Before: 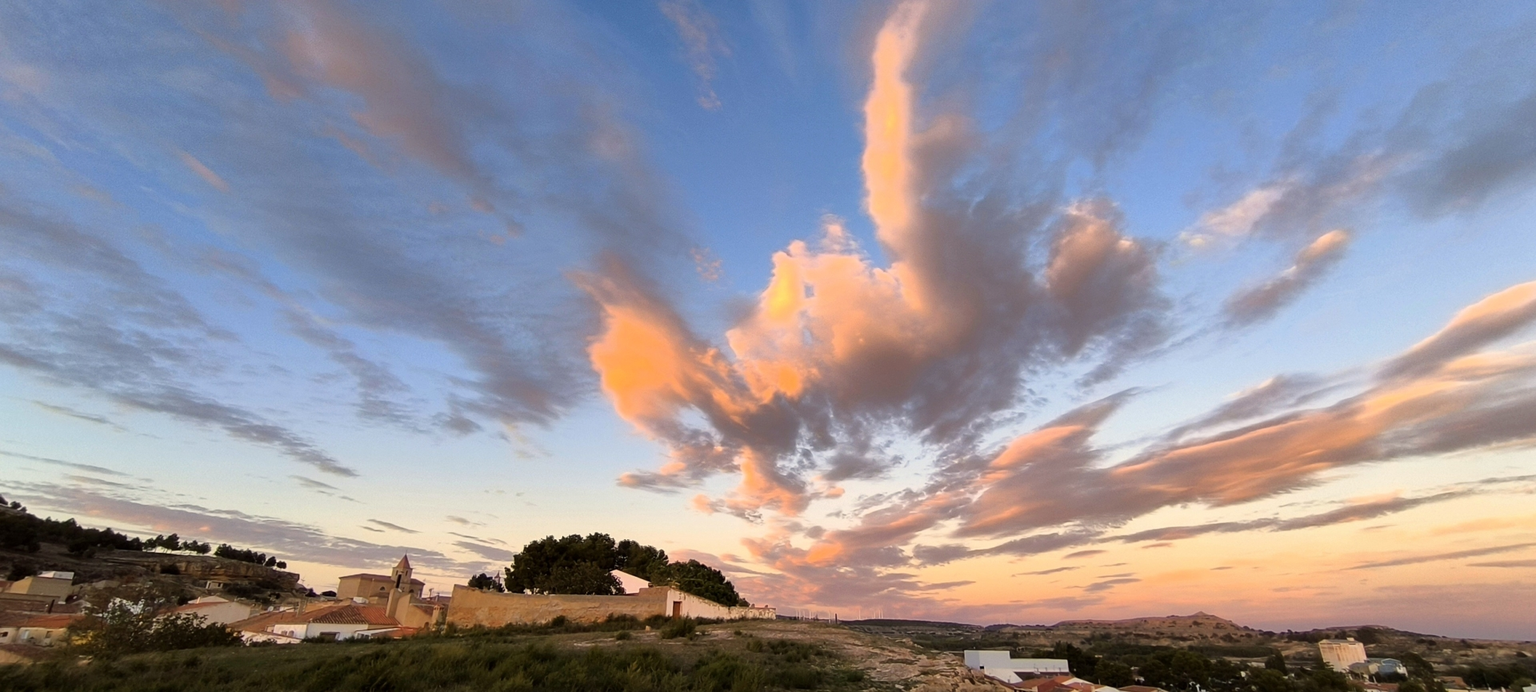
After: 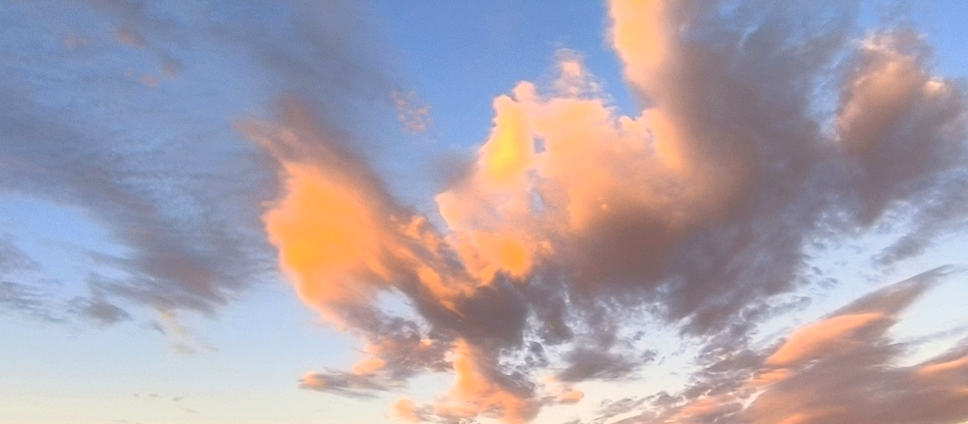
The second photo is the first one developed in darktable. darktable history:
contrast brightness saturation: contrast 0.102, brightness 0.03, saturation 0.089
crop: left 24.616%, top 25.33%, right 24.918%, bottom 25.572%
